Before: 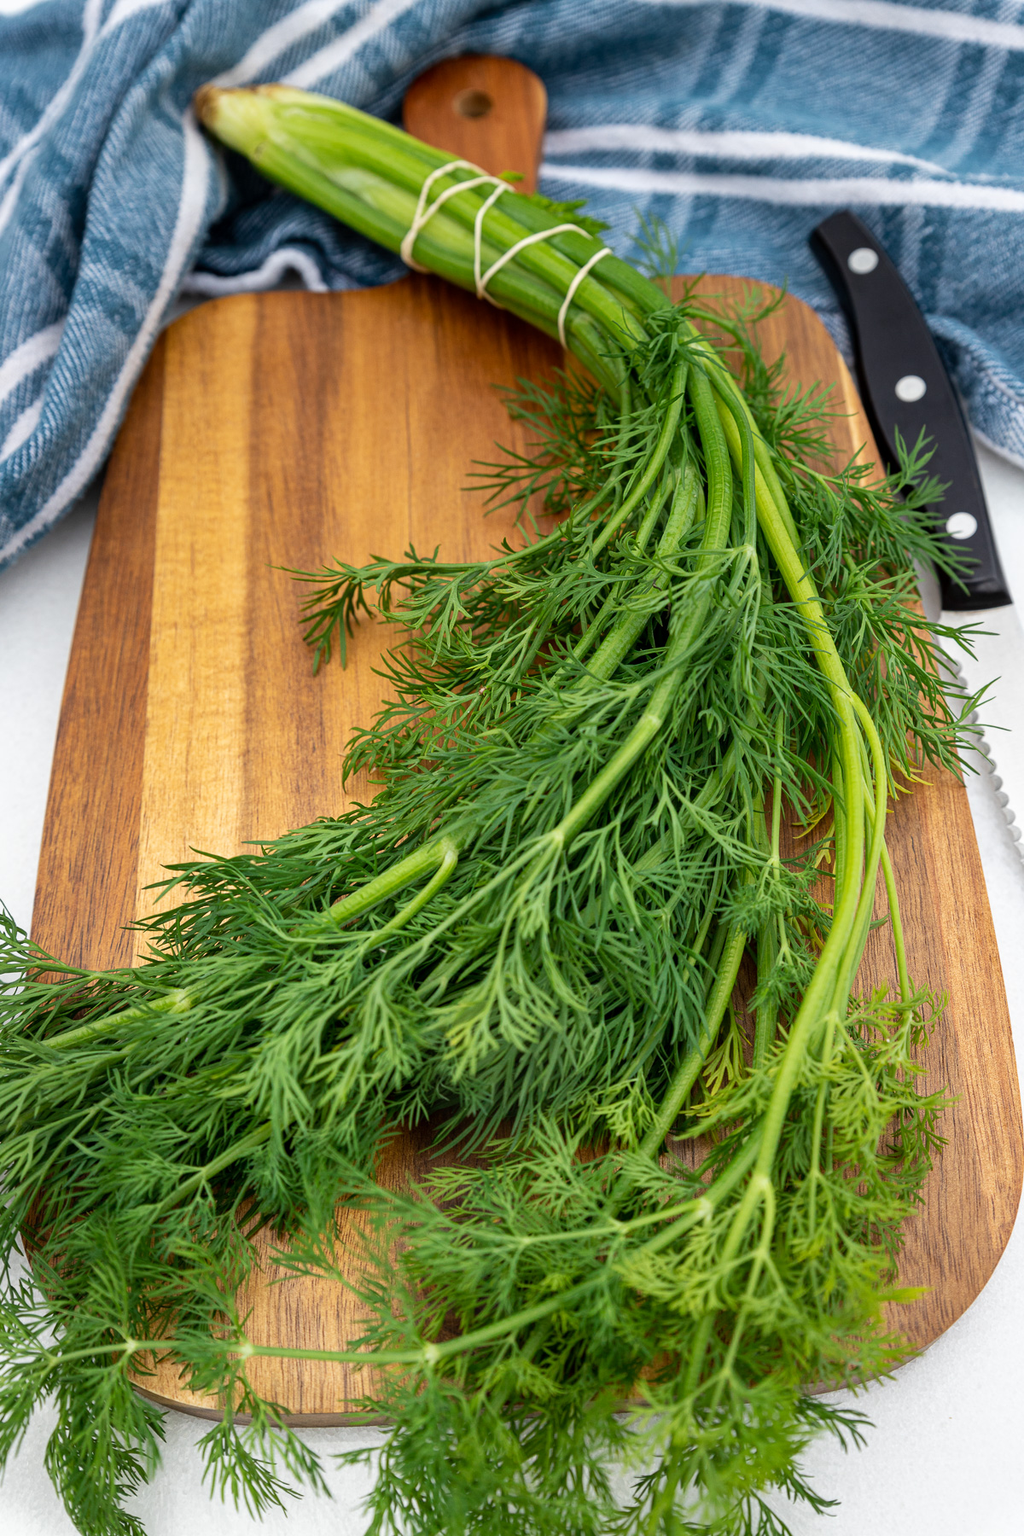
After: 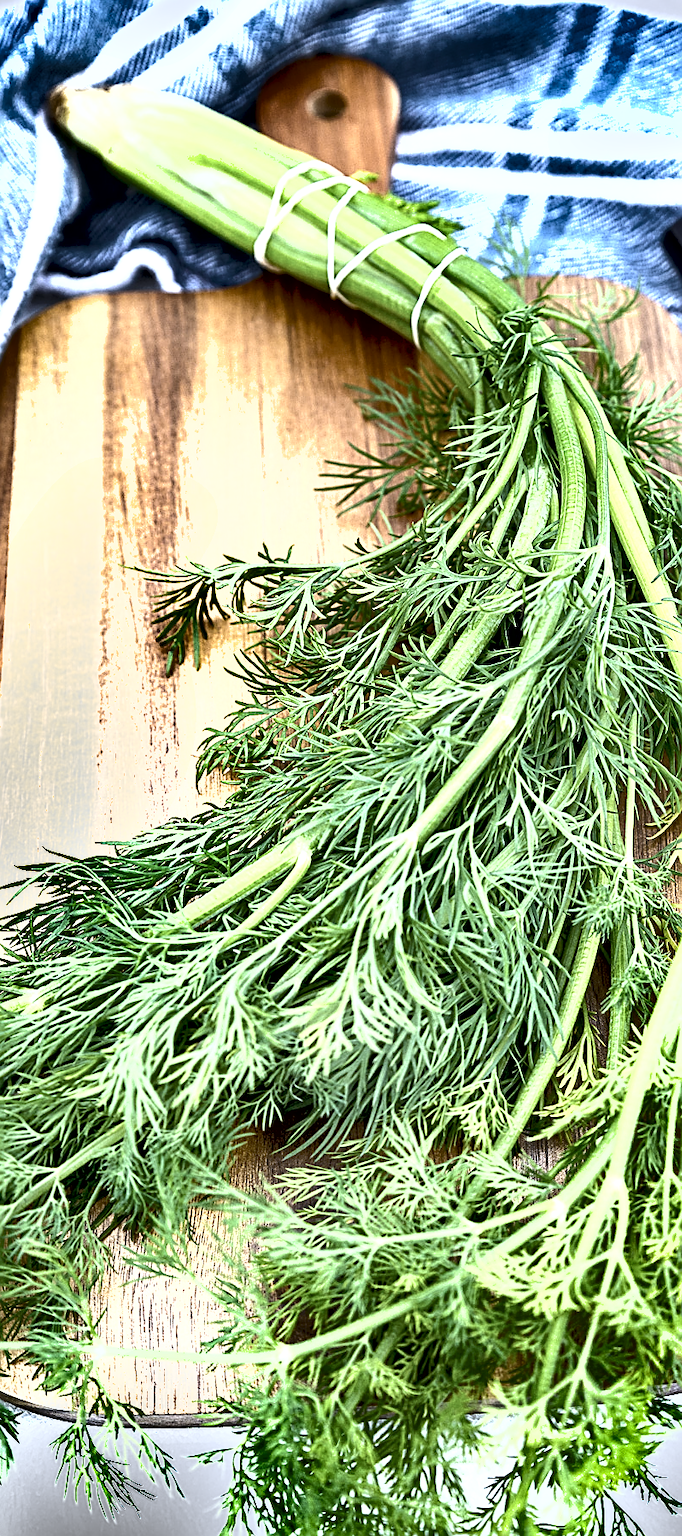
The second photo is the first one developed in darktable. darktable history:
rotate and perspective: crop left 0, crop top 0
contrast brightness saturation: brightness 0.18, saturation -0.5
exposure: black level correction 0.005, exposure 2.084 EV, compensate highlight preservation false
white balance: red 0.871, blue 1.249
sharpen: amount 0.901
shadows and highlights: white point adjustment -3.64, highlights -63.34, highlights color adjustment 42%, soften with gaussian
crop and rotate: left 14.385%, right 18.948%
